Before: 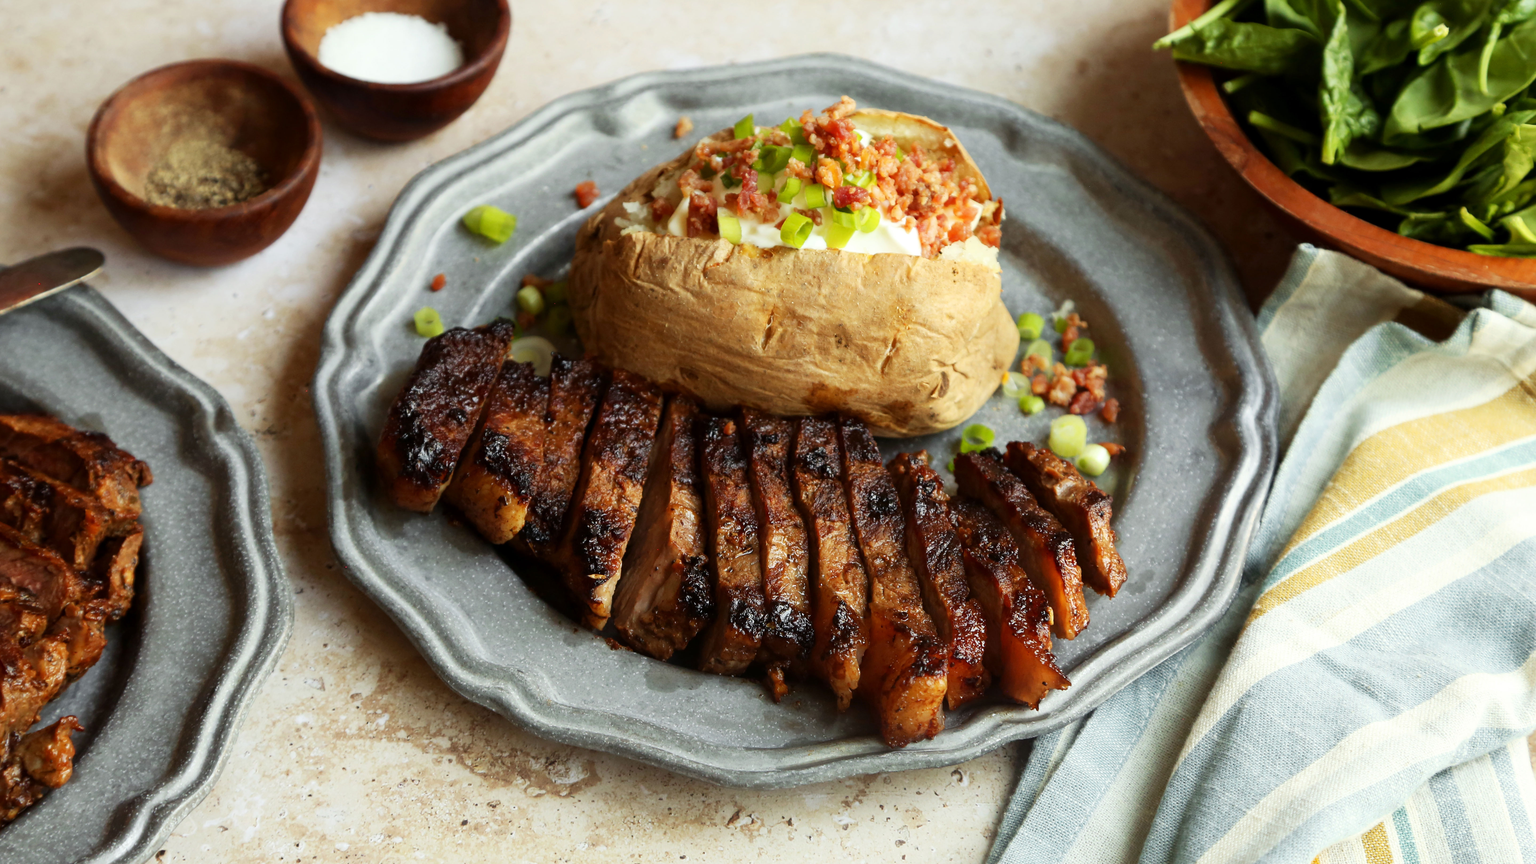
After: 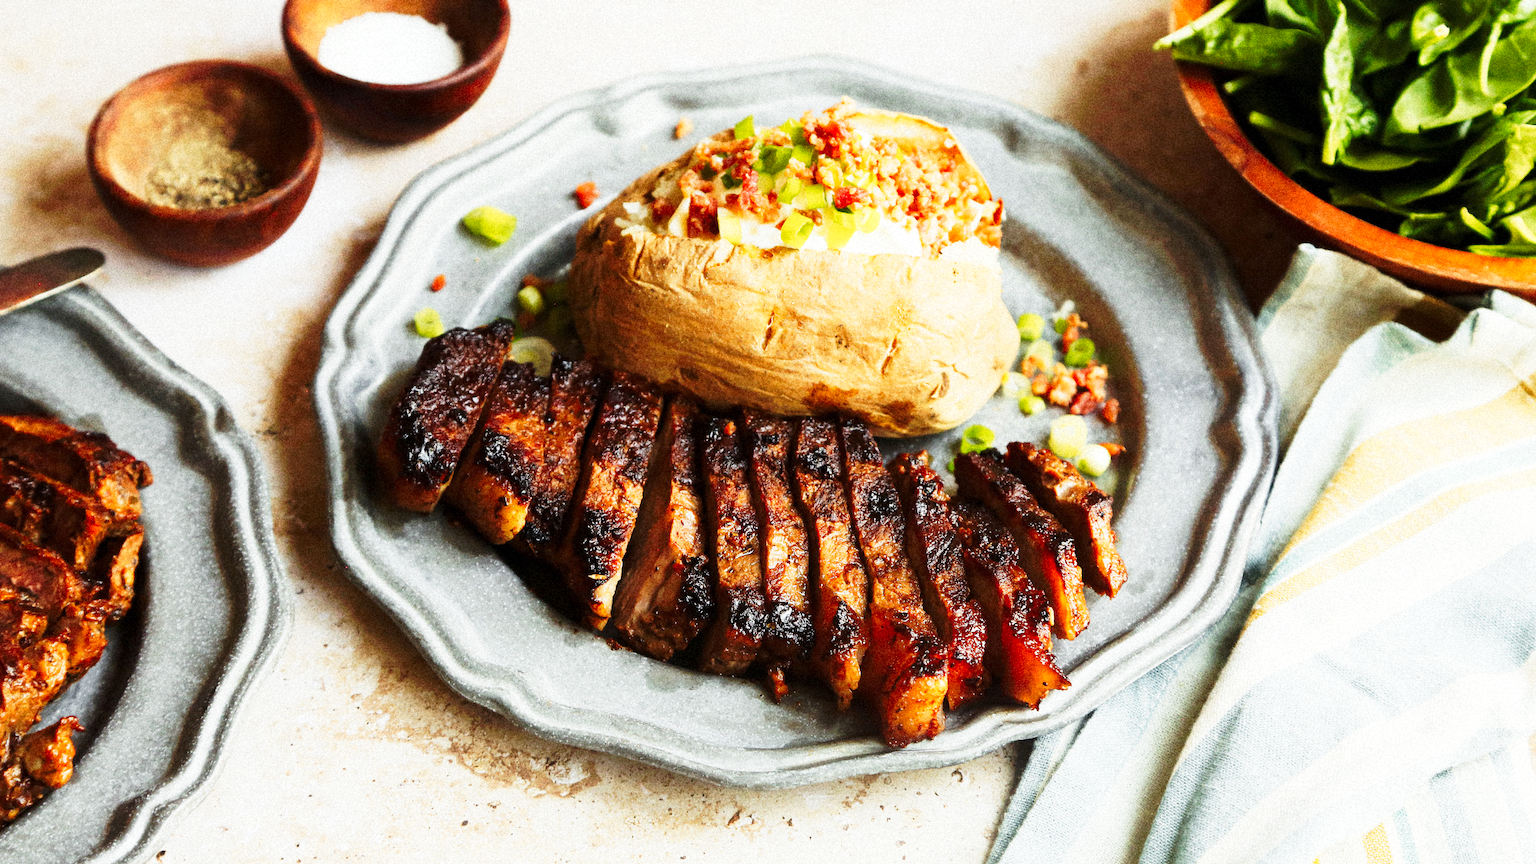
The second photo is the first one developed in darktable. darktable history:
tone curve: curves: ch0 [(0, 0) (0.003, 0.003) (0.011, 0.013) (0.025, 0.028) (0.044, 0.05) (0.069, 0.078) (0.1, 0.113) (0.136, 0.153) (0.177, 0.2) (0.224, 0.271) (0.277, 0.374) (0.335, 0.47) (0.399, 0.574) (0.468, 0.688) (0.543, 0.79) (0.623, 0.859) (0.709, 0.919) (0.801, 0.957) (0.898, 0.978) (1, 1)], preserve colors none
grain: coarseness 14.49 ISO, strength 48.04%, mid-tones bias 35%
